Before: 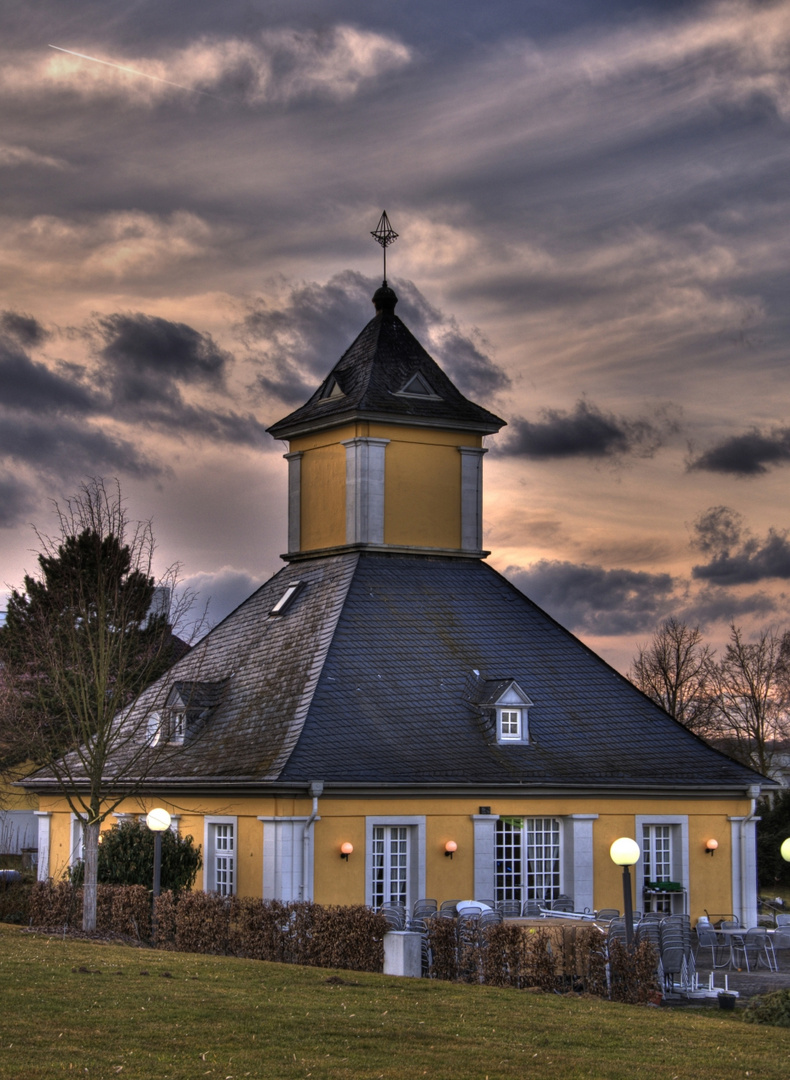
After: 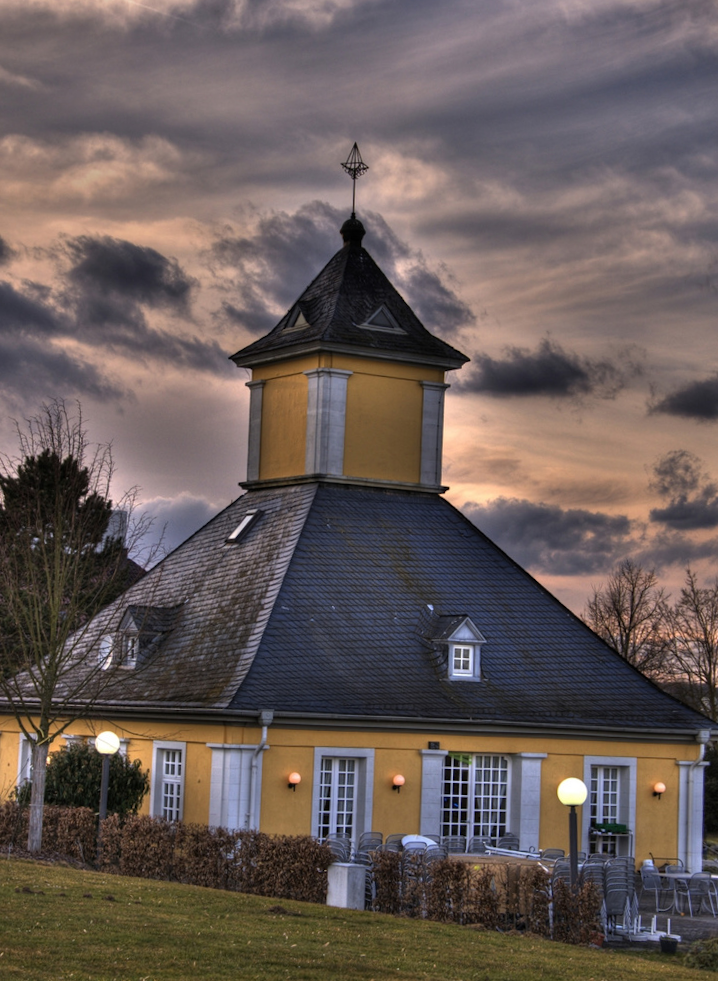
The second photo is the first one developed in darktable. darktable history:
crop and rotate: angle -2.11°, left 3.094%, top 4.129%, right 1.487%, bottom 0.49%
